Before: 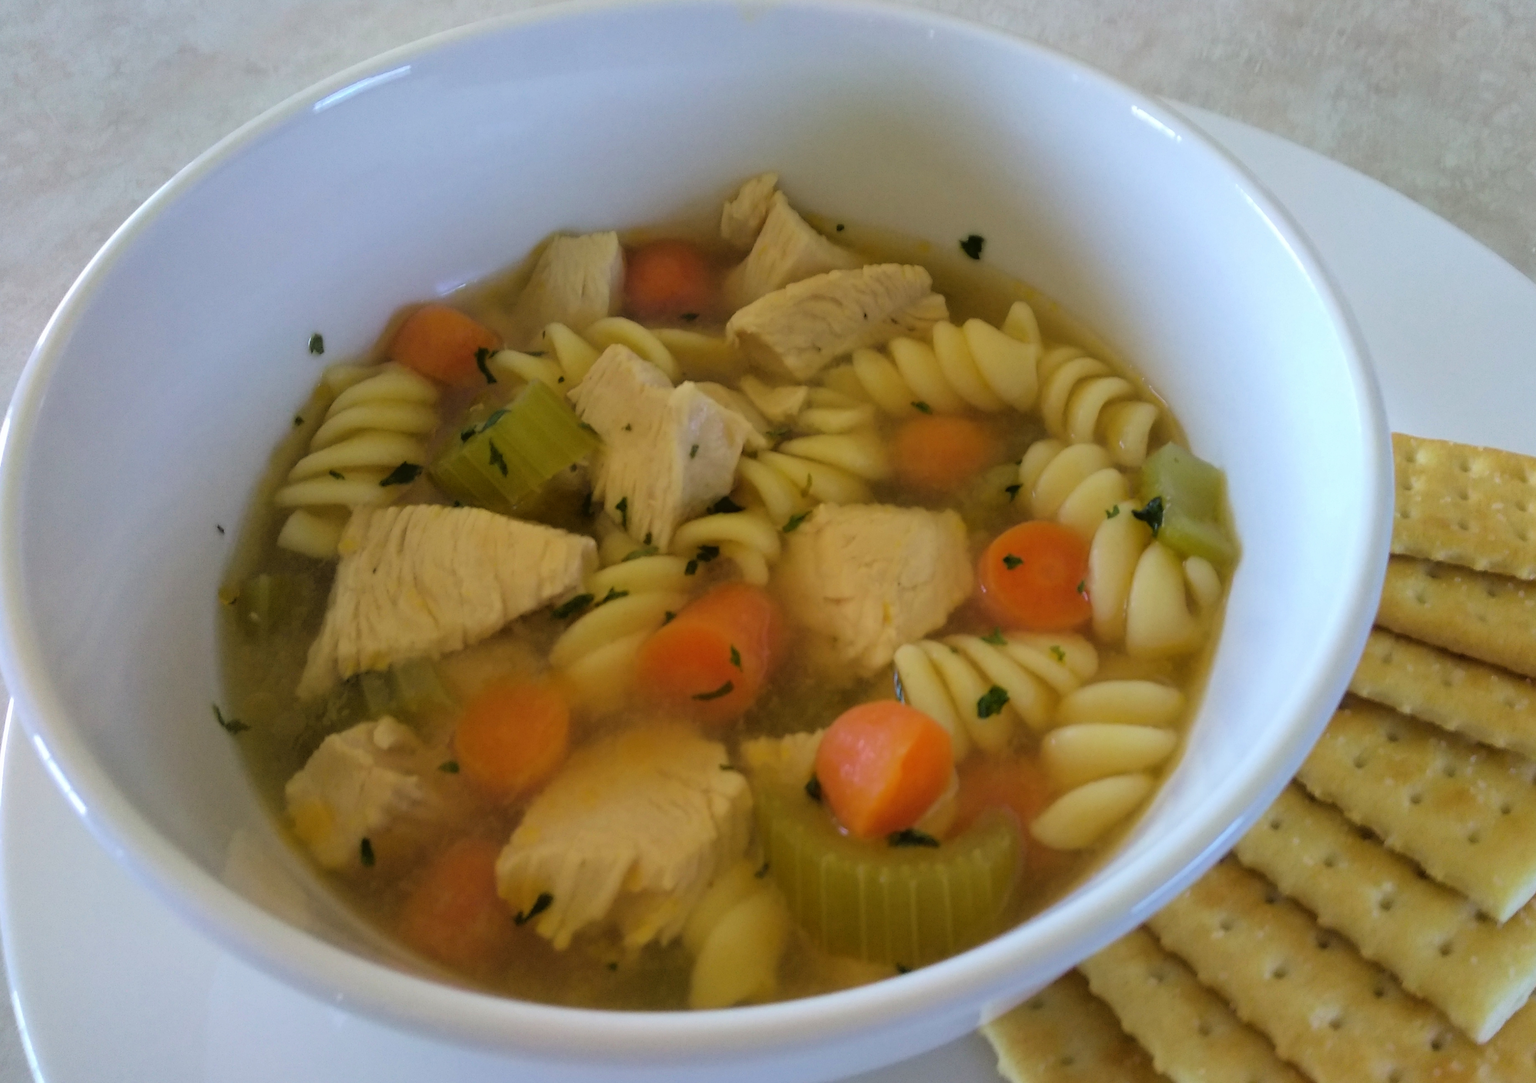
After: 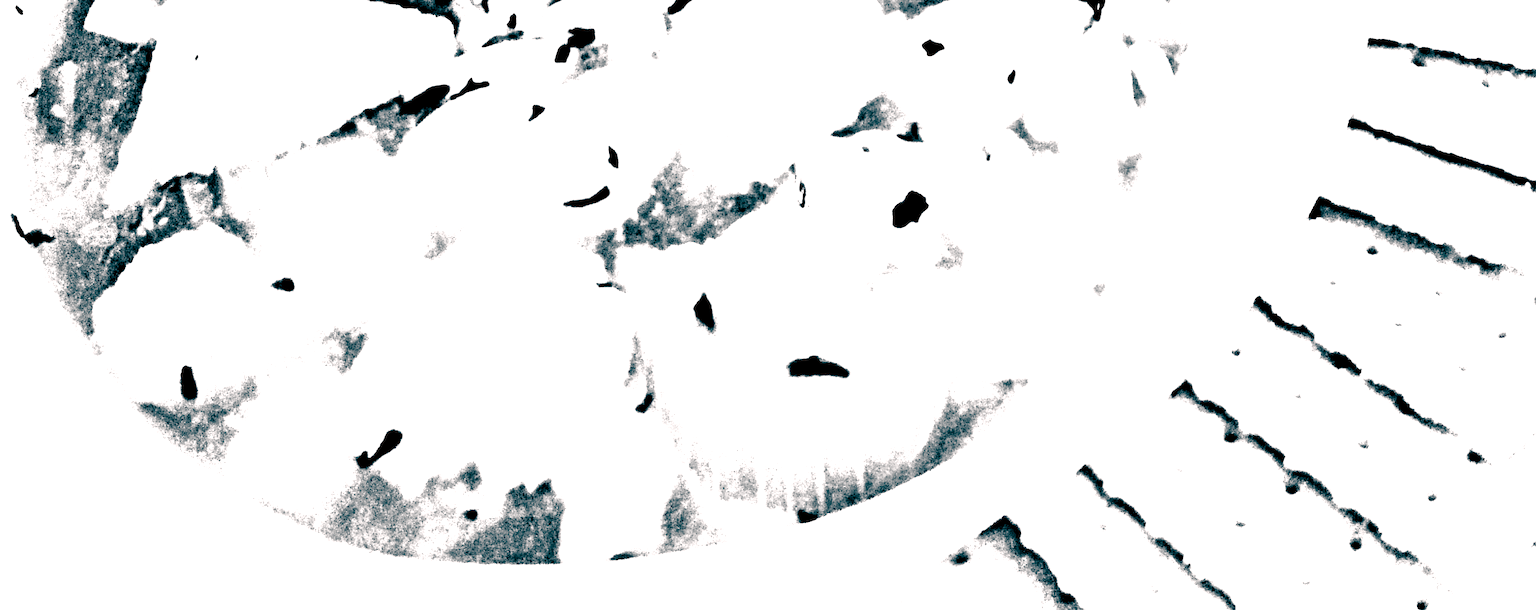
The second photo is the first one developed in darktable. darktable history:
color balance rgb: shadows lift › luminance -28.76%, shadows lift › chroma 10%, shadows lift › hue 230°, power › chroma 0.5%, power › hue 215°, highlights gain › luminance 7.14%, highlights gain › chroma 1%, highlights gain › hue 50°, global offset › luminance -0.29%, global offset › hue 260°, perceptual saturation grading › global saturation 20%, perceptual saturation grading › highlights -13.92%, perceptual saturation grading › shadows 50%
crop and rotate: left 13.306%, top 48.129%, bottom 2.928%
white balance: red 8, blue 8
contrast equalizer: octaves 7, y [[0.48, 0.654, 0.731, 0.706, 0.772, 0.382], [0.55 ×6], [0 ×6], [0 ×6], [0 ×6]]
highpass: on, module defaults
haze removal: compatibility mode true, adaptive false
